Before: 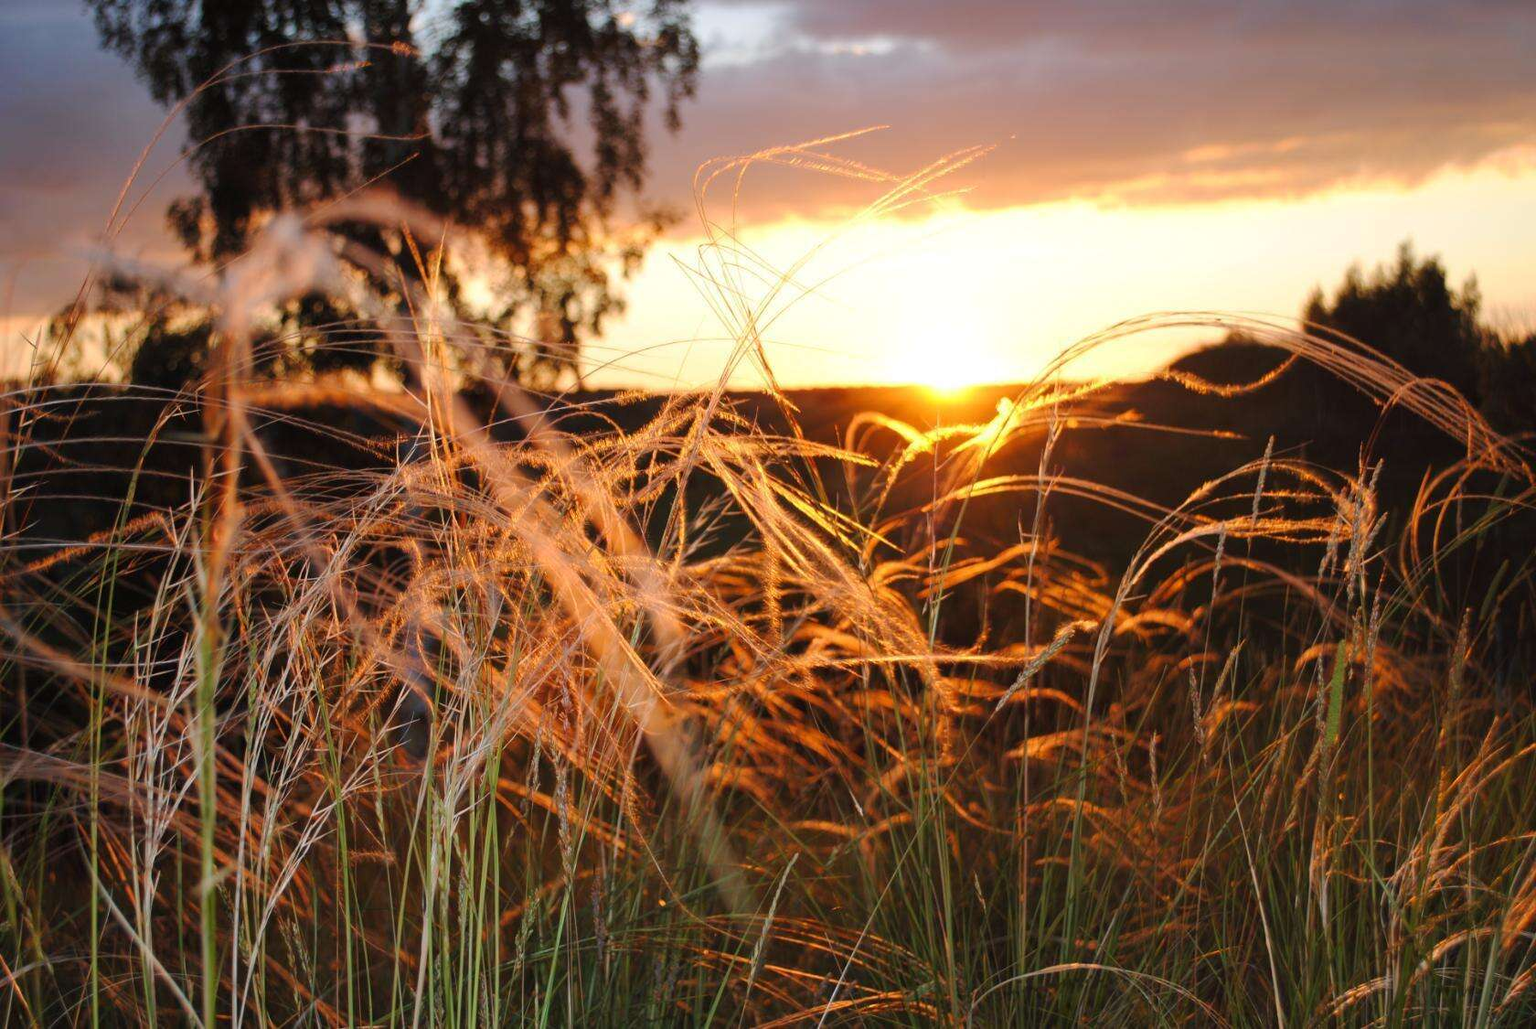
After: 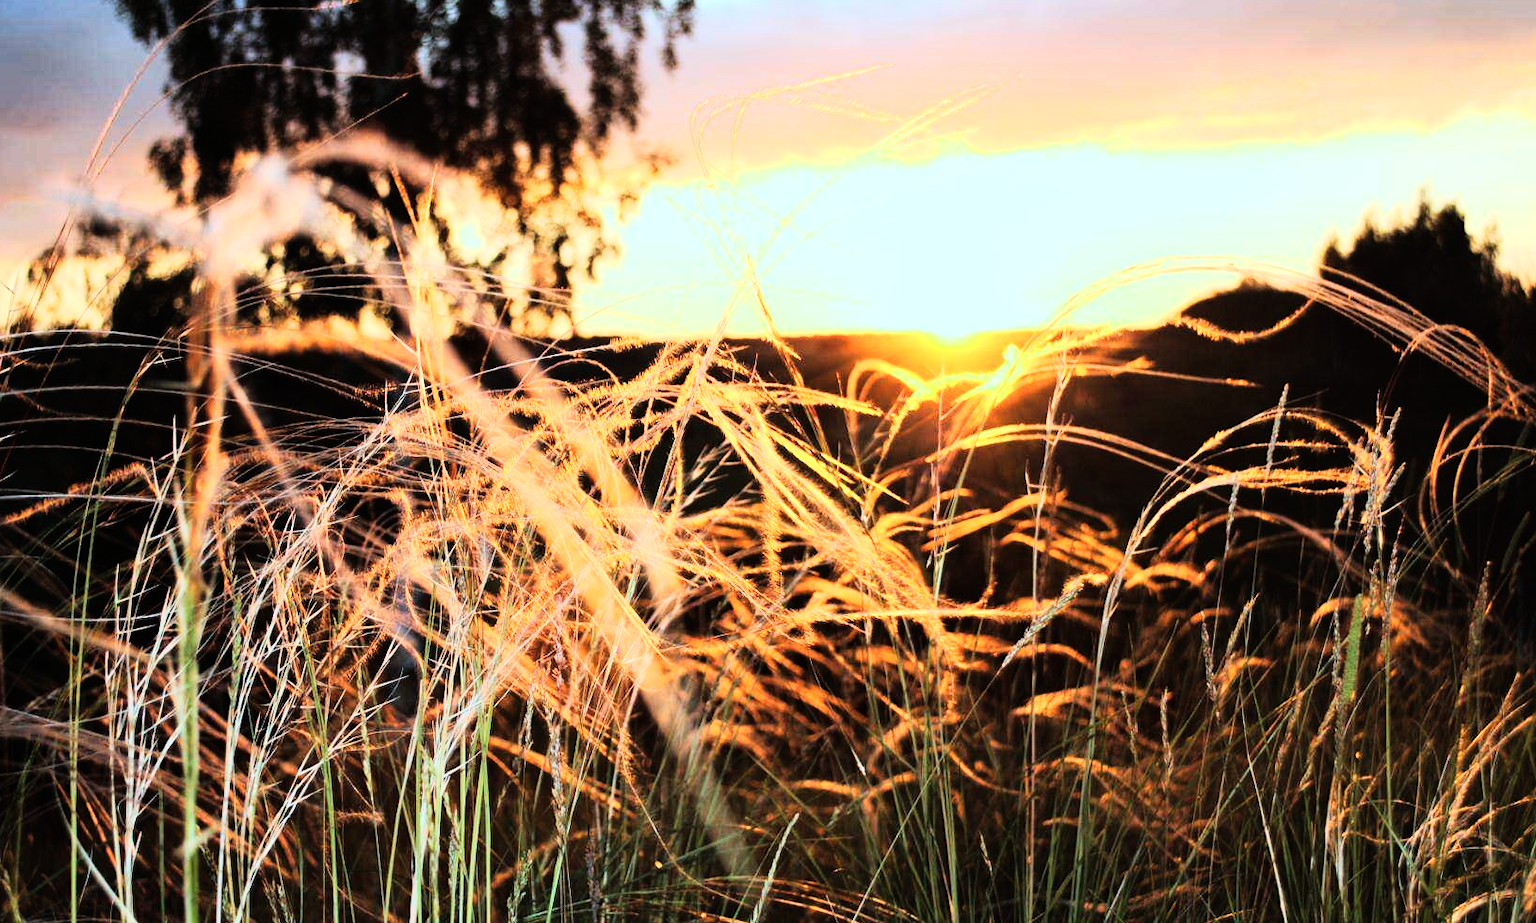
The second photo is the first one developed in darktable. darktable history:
crop: left 1.507%, top 6.147%, right 1.379%, bottom 6.637%
rgb curve: curves: ch0 [(0, 0) (0.21, 0.15) (0.24, 0.21) (0.5, 0.75) (0.75, 0.96) (0.89, 0.99) (1, 1)]; ch1 [(0, 0.02) (0.21, 0.13) (0.25, 0.2) (0.5, 0.67) (0.75, 0.9) (0.89, 0.97) (1, 1)]; ch2 [(0, 0.02) (0.21, 0.13) (0.25, 0.2) (0.5, 0.67) (0.75, 0.9) (0.89, 0.97) (1, 1)], compensate middle gray true
color correction: highlights a* -10.04, highlights b* -10.37
